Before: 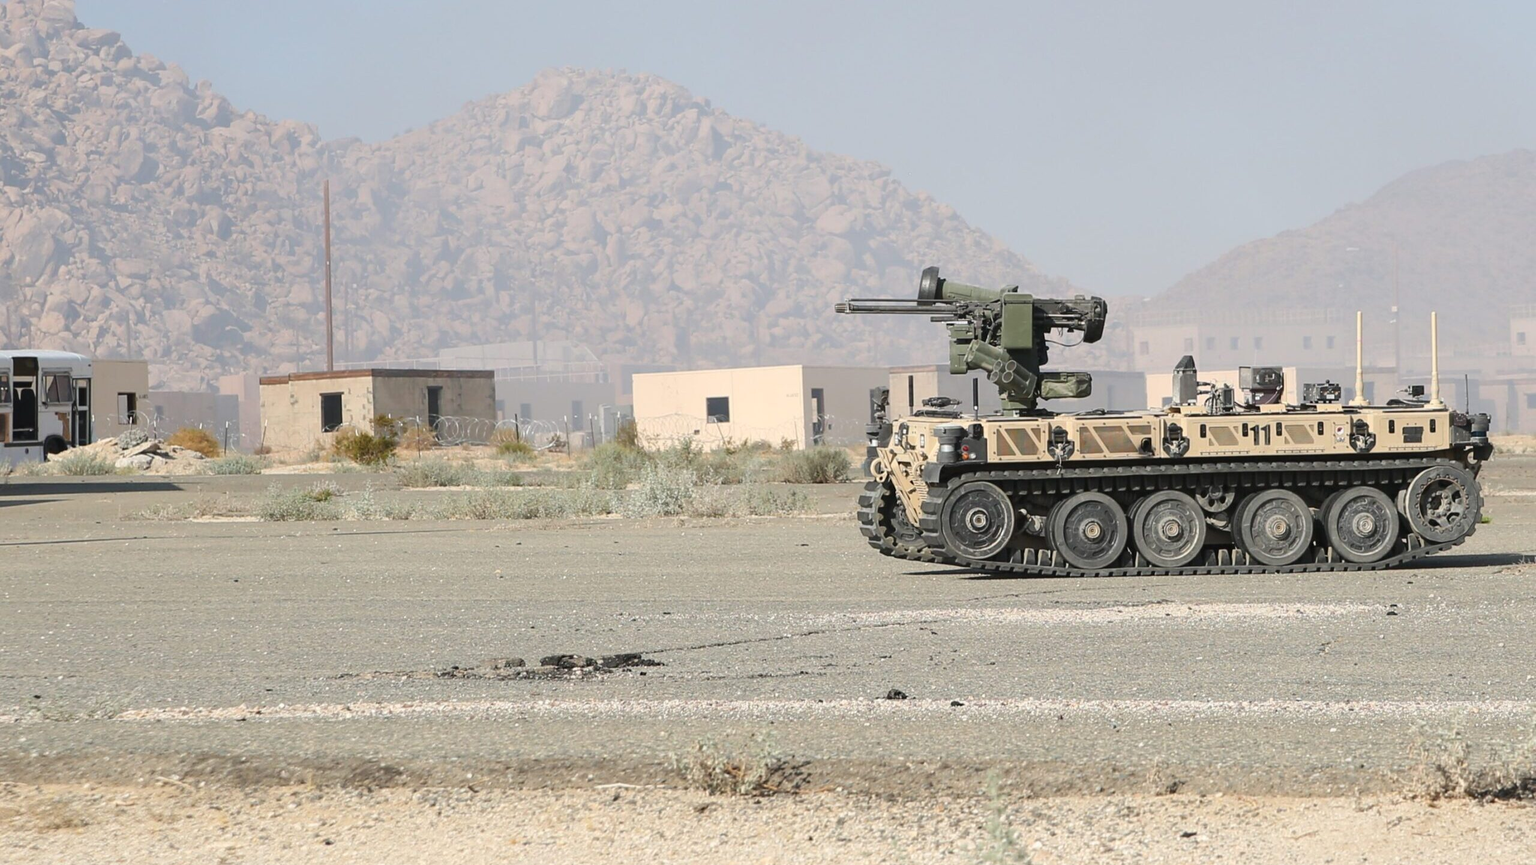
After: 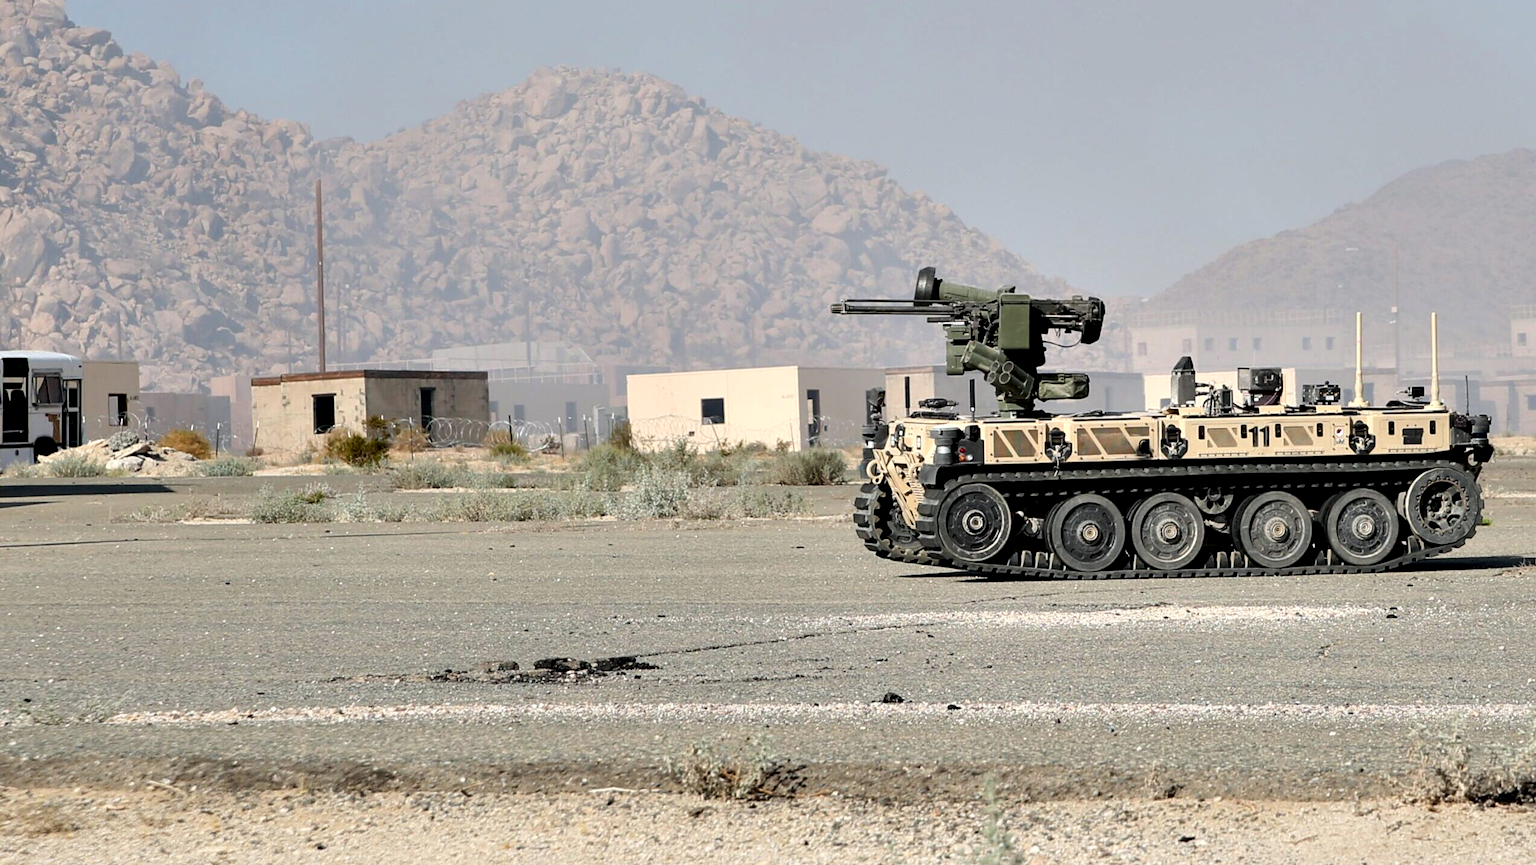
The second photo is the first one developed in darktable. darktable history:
crop and rotate: left 0.672%, top 0.21%, bottom 0.359%
contrast equalizer: octaves 7, y [[0.6 ×6], [0.55 ×6], [0 ×6], [0 ×6], [0 ×6]]
exposure: black level correction 0.001, exposure -0.199 EV, compensate highlight preservation false
